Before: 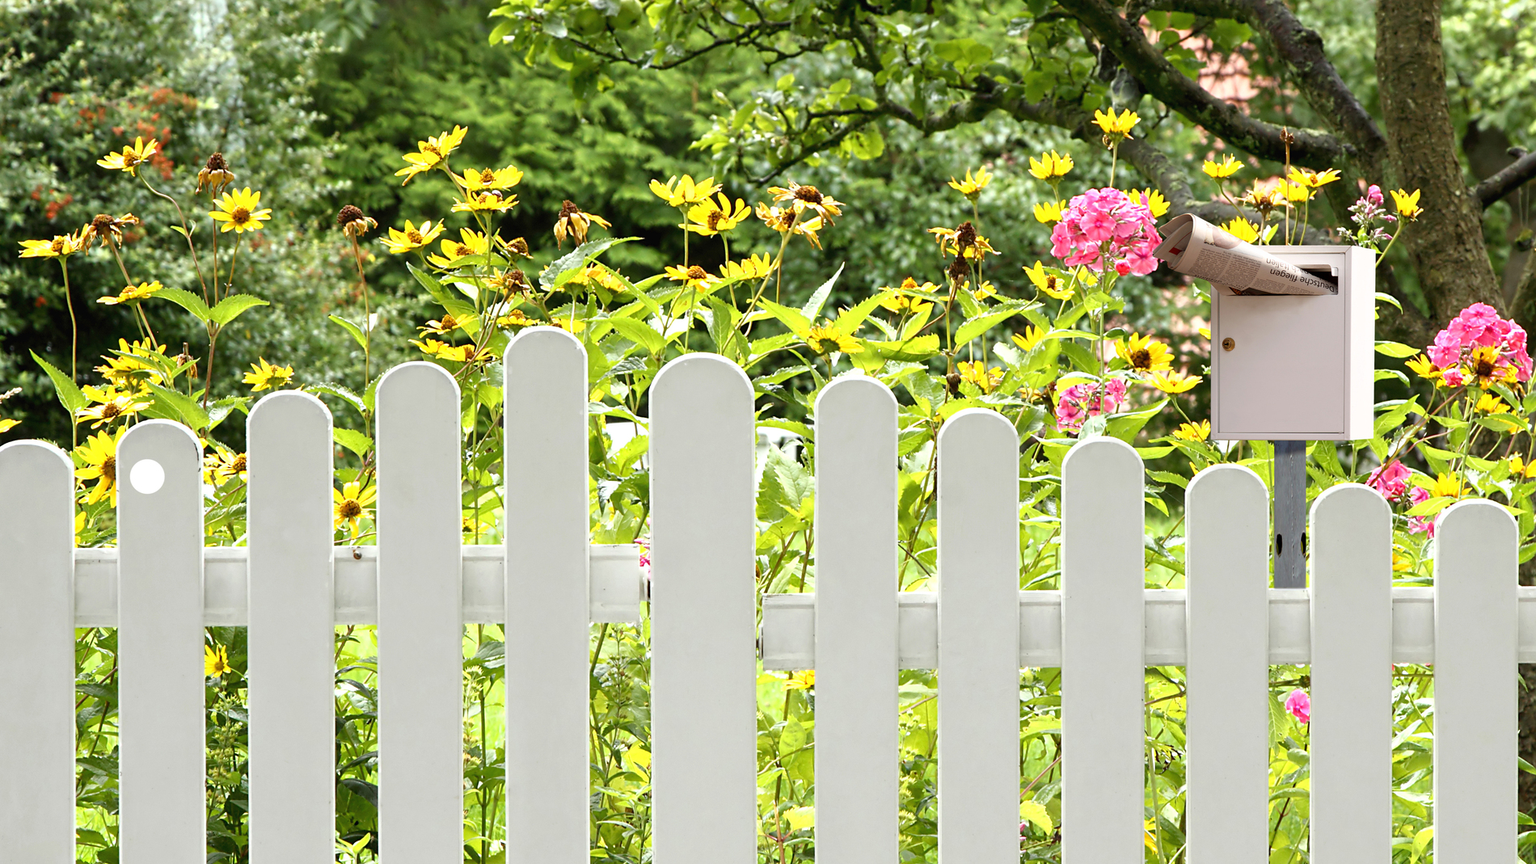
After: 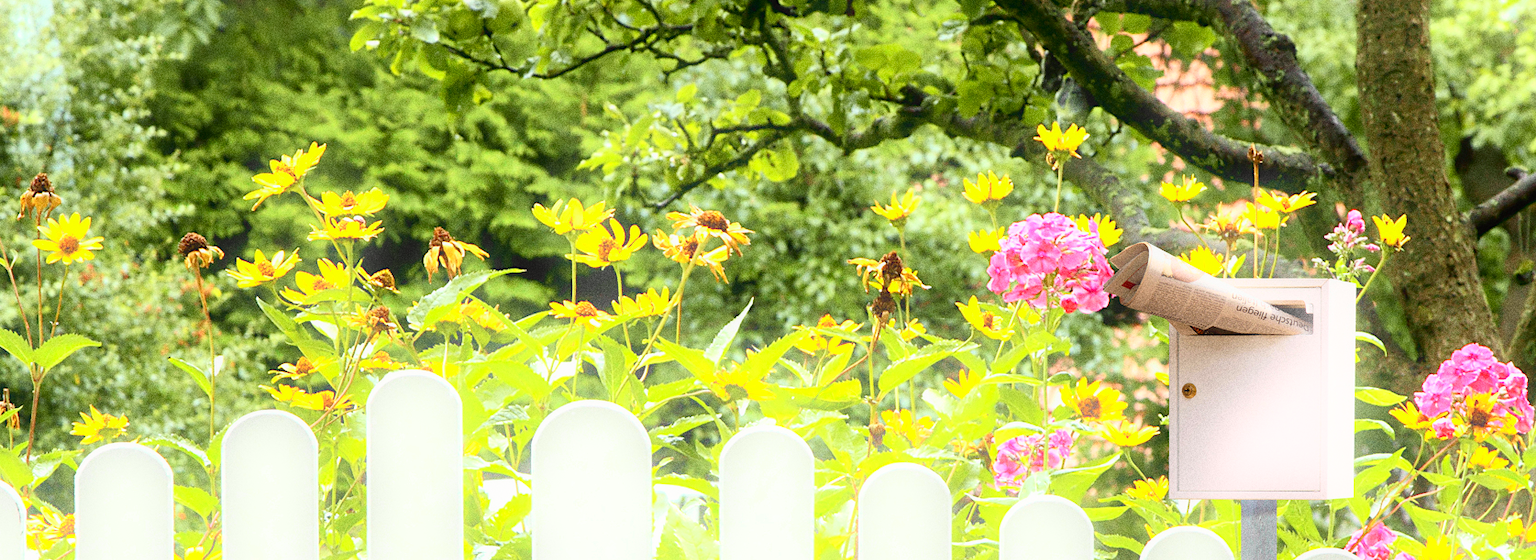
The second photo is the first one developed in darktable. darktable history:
grain: coarseness 0.09 ISO, strength 40%
crop and rotate: left 11.812%, bottom 42.776%
bloom: size 5%, threshold 95%, strength 15%
tone curve: curves: ch0 [(0, 0.005) (0.103, 0.097) (0.18, 0.22) (0.4, 0.485) (0.5, 0.612) (0.668, 0.787) (0.823, 0.894) (1, 0.971)]; ch1 [(0, 0) (0.172, 0.123) (0.324, 0.253) (0.396, 0.388) (0.478, 0.461) (0.499, 0.498) (0.522, 0.528) (0.618, 0.649) (0.753, 0.821) (1, 1)]; ch2 [(0, 0) (0.411, 0.424) (0.496, 0.501) (0.515, 0.514) (0.555, 0.585) (0.641, 0.69) (1, 1)], color space Lab, independent channels, preserve colors none
color correction: highlights a* -0.182, highlights b* -0.124
